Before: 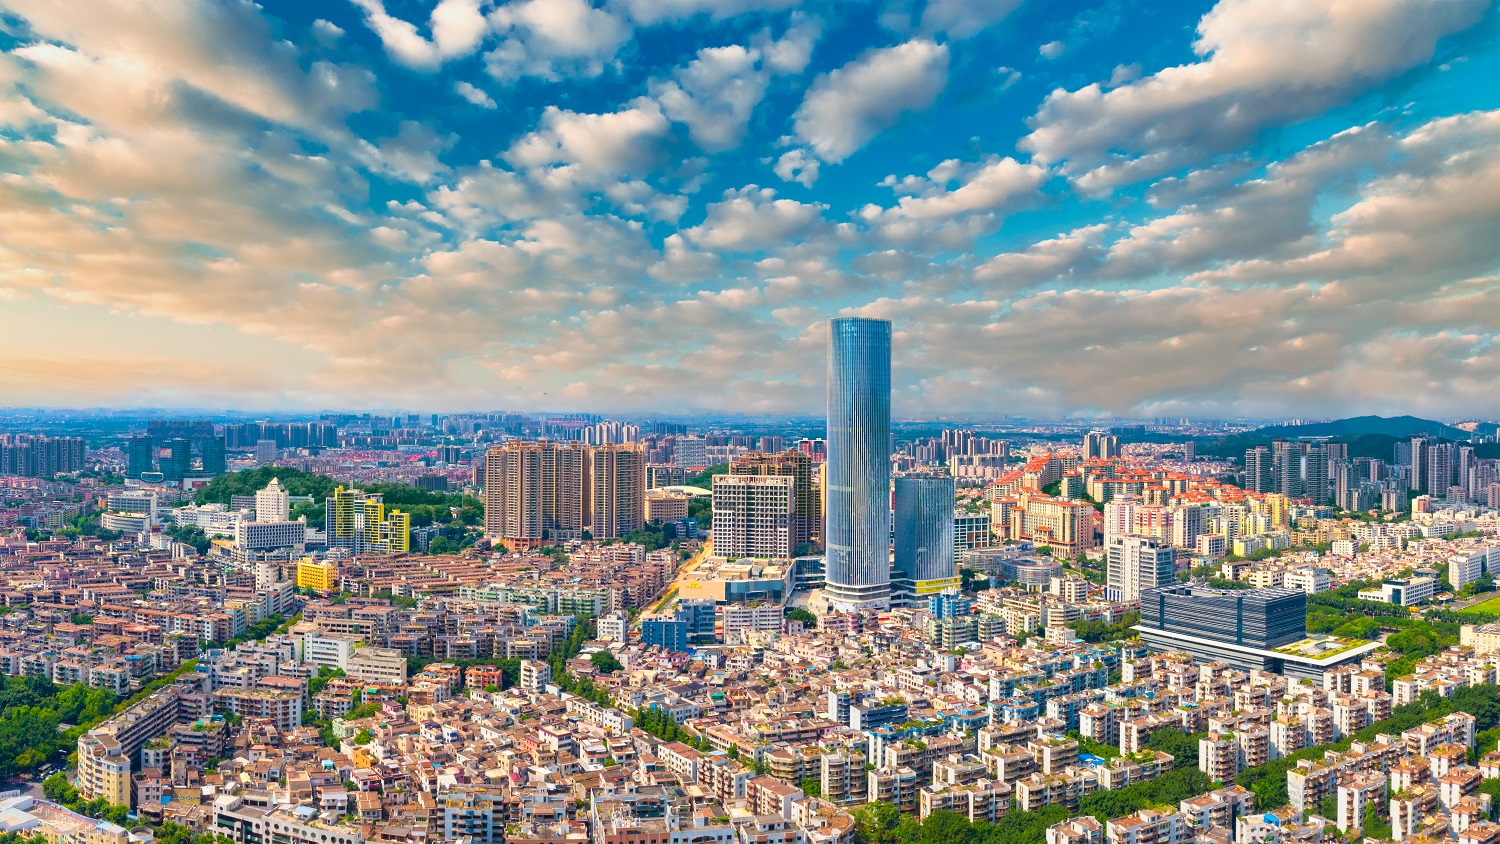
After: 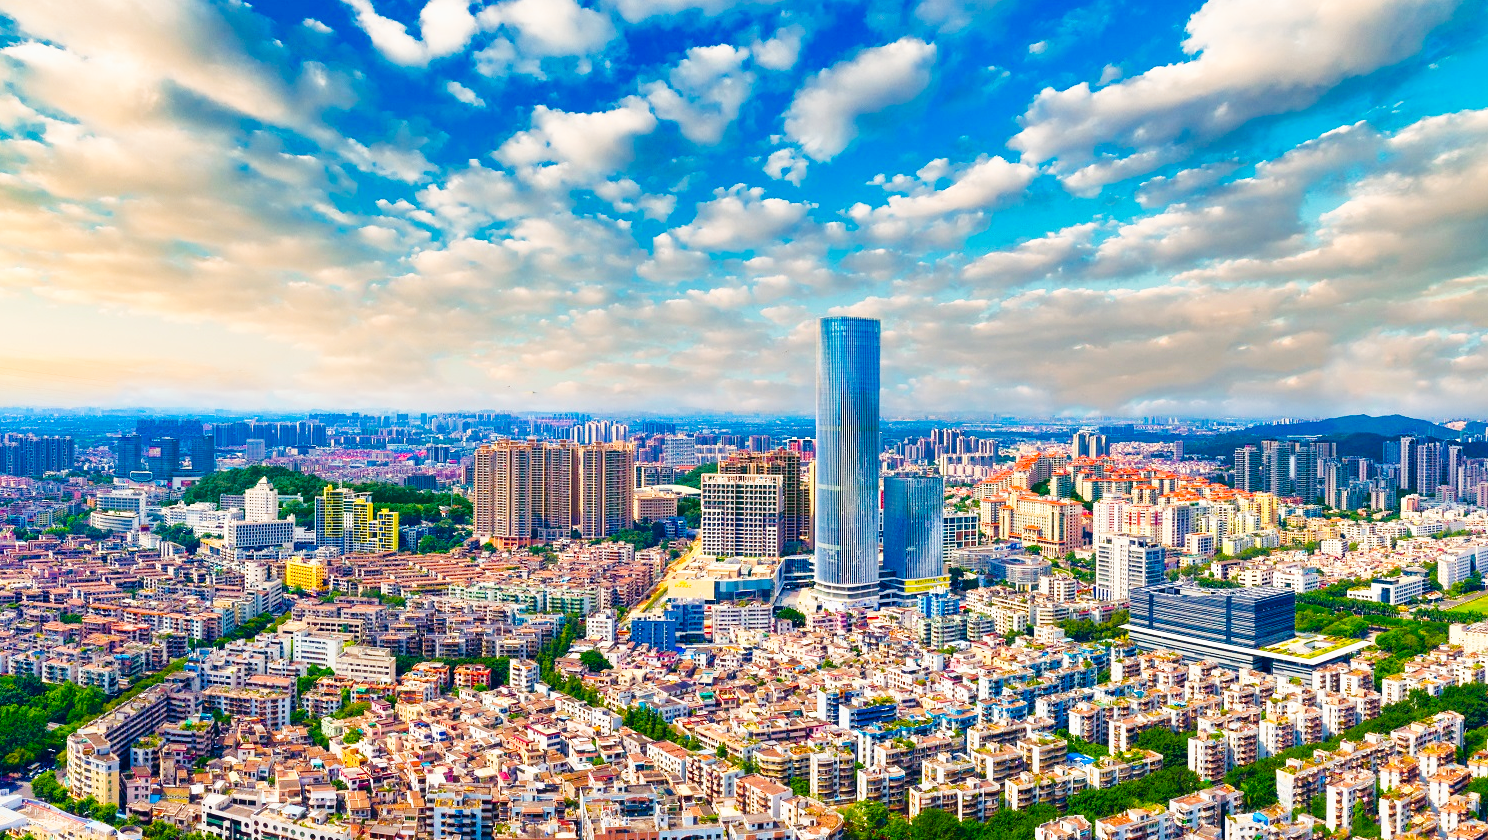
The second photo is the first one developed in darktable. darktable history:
crop and rotate: left 0.762%, top 0.19%, bottom 0.241%
tone curve: curves: ch0 [(0, 0) (0.074, 0.04) (0.157, 0.1) (0.472, 0.515) (0.635, 0.731) (0.768, 0.878) (0.899, 0.969) (1, 1)]; ch1 [(0, 0) (0.08, 0.08) (0.3, 0.3) (0.5, 0.5) (0.539, 0.558) (0.586, 0.658) (0.69, 0.787) (0.92, 0.92) (1, 1)]; ch2 [(0, 0) (0.08, 0.08) (0.3, 0.3) (0.5, 0.5) (0.543, 0.597) (0.597, 0.679) (0.92, 0.92) (1, 1)], preserve colors none
color balance rgb: shadows lift › chroma 3.09%, shadows lift › hue 280.94°, linear chroma grading › global chroma 8.772%, perceptual saturation grading › global saturation 20%, perceptual saturation grading › highlights -24.977%, perceptual saturation grading › shadows 49.424%, global vibrance -24.951%
